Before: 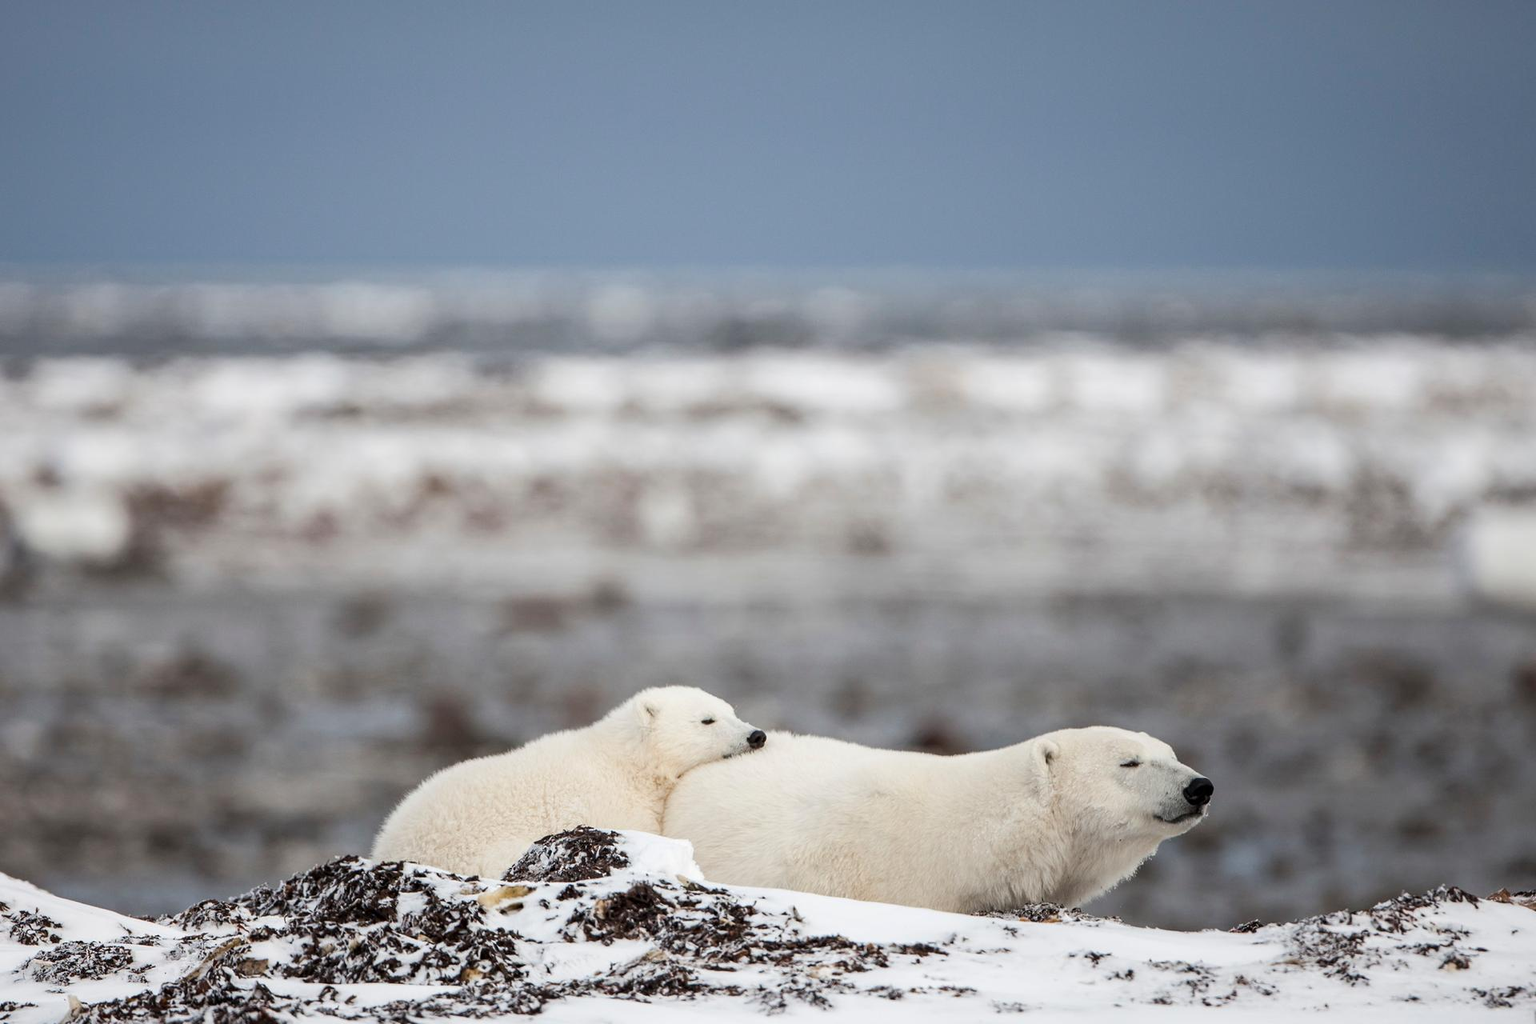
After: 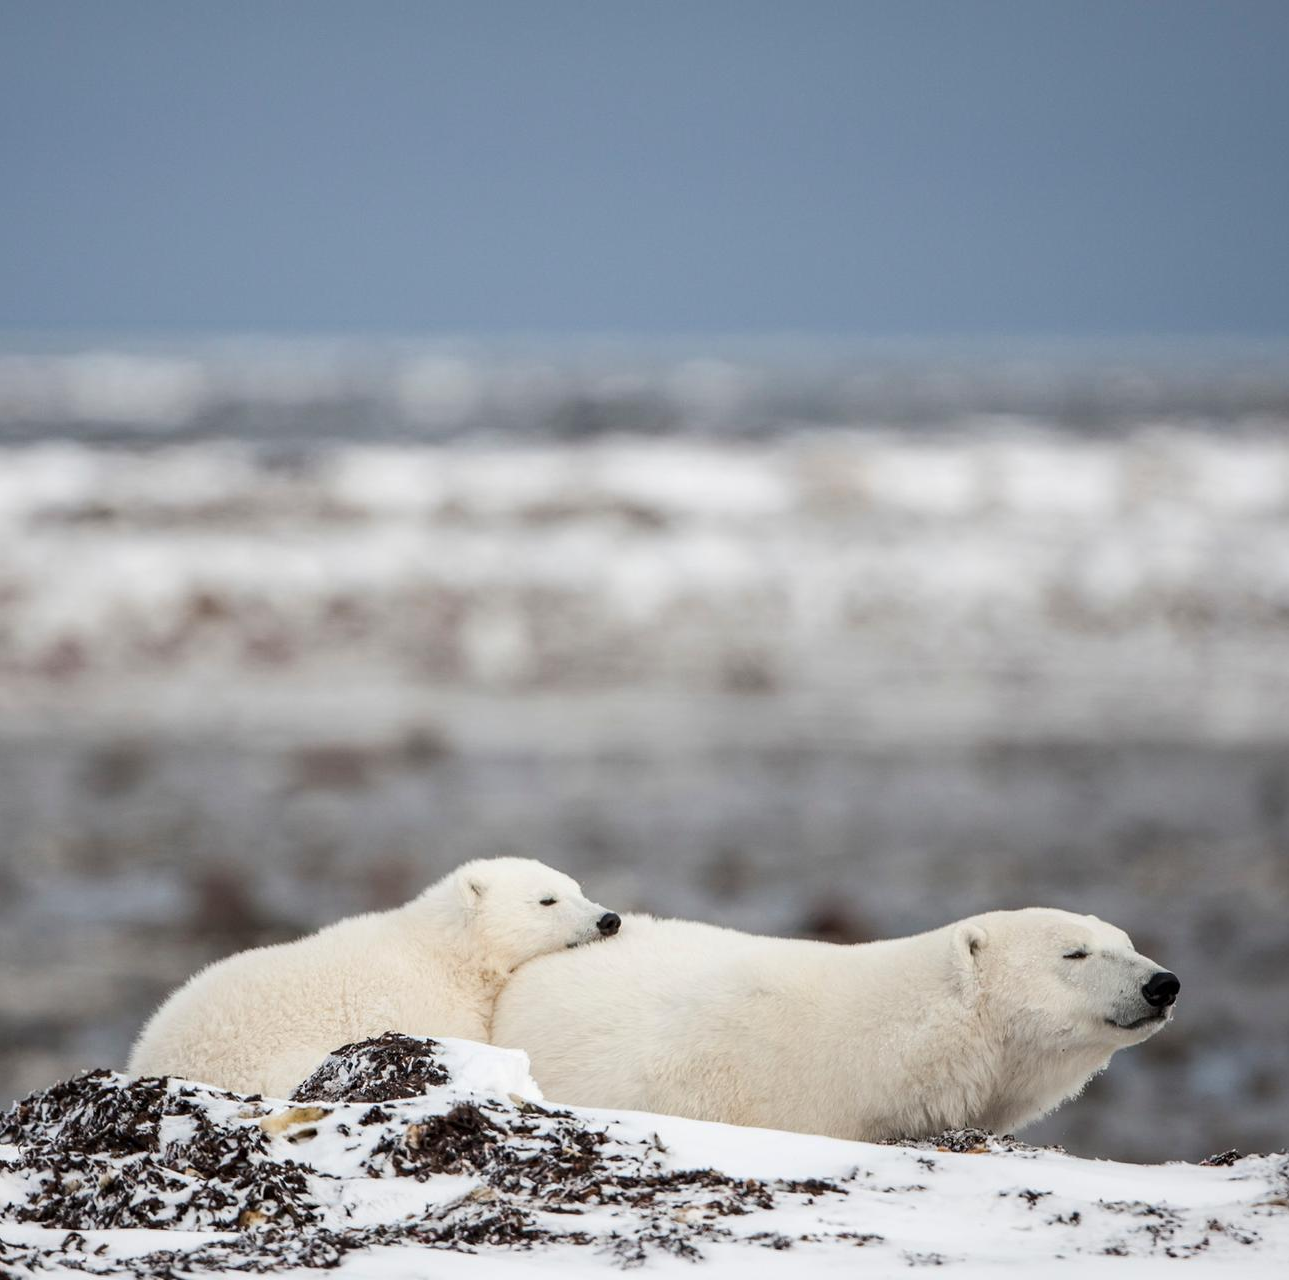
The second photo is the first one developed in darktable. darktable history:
crop and rotate: left 17.567%, right 15.27%
